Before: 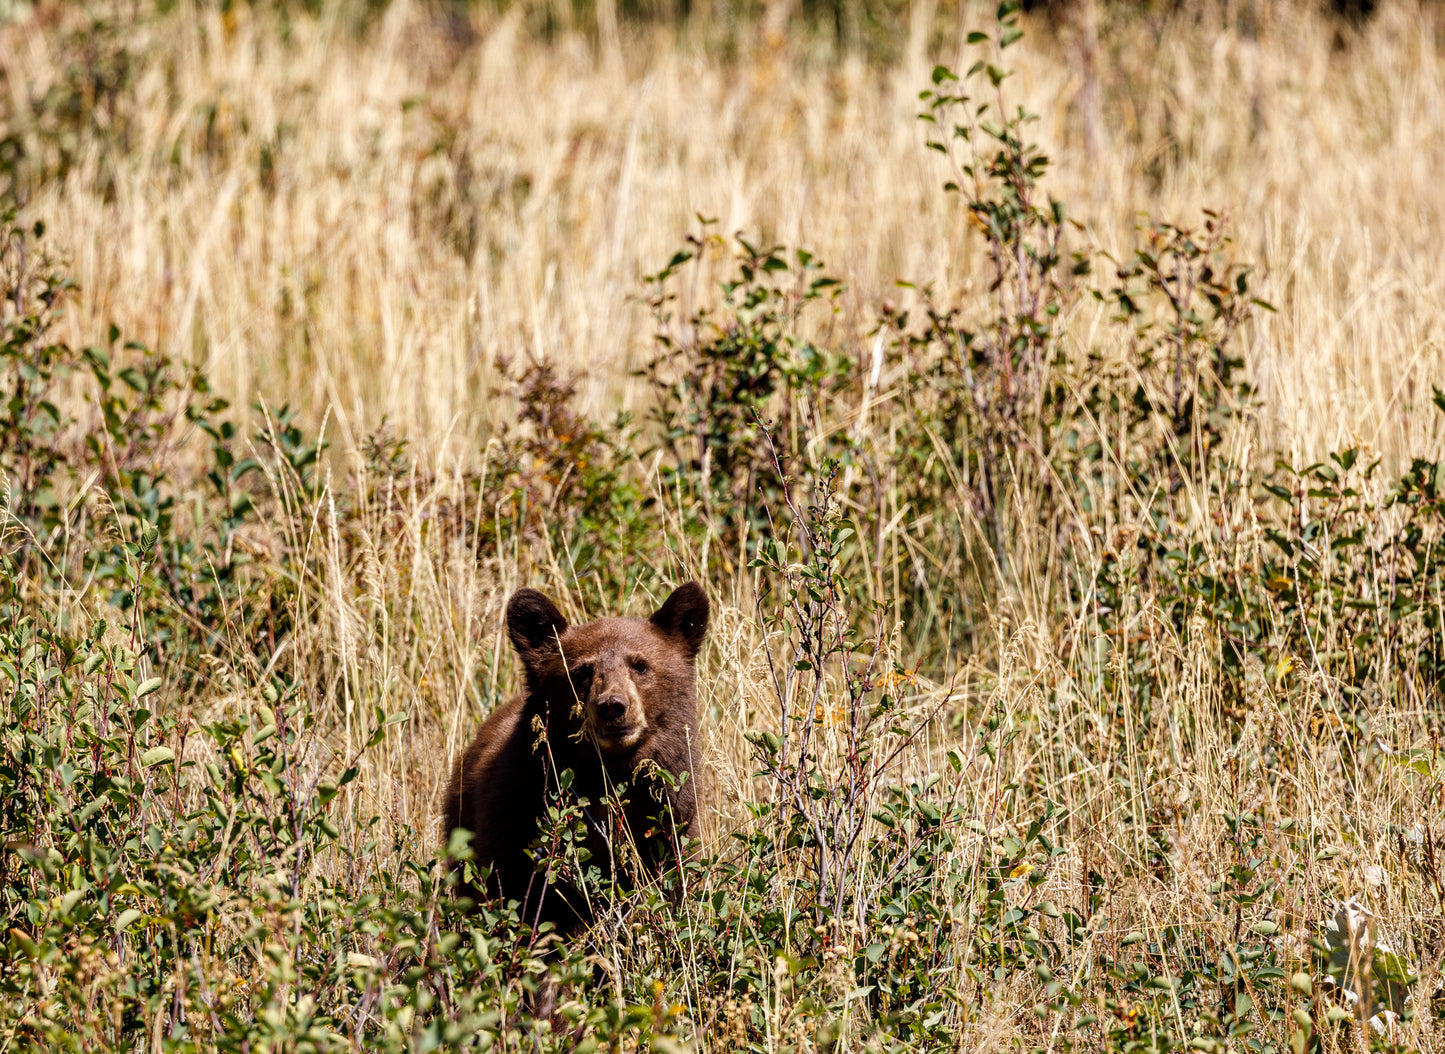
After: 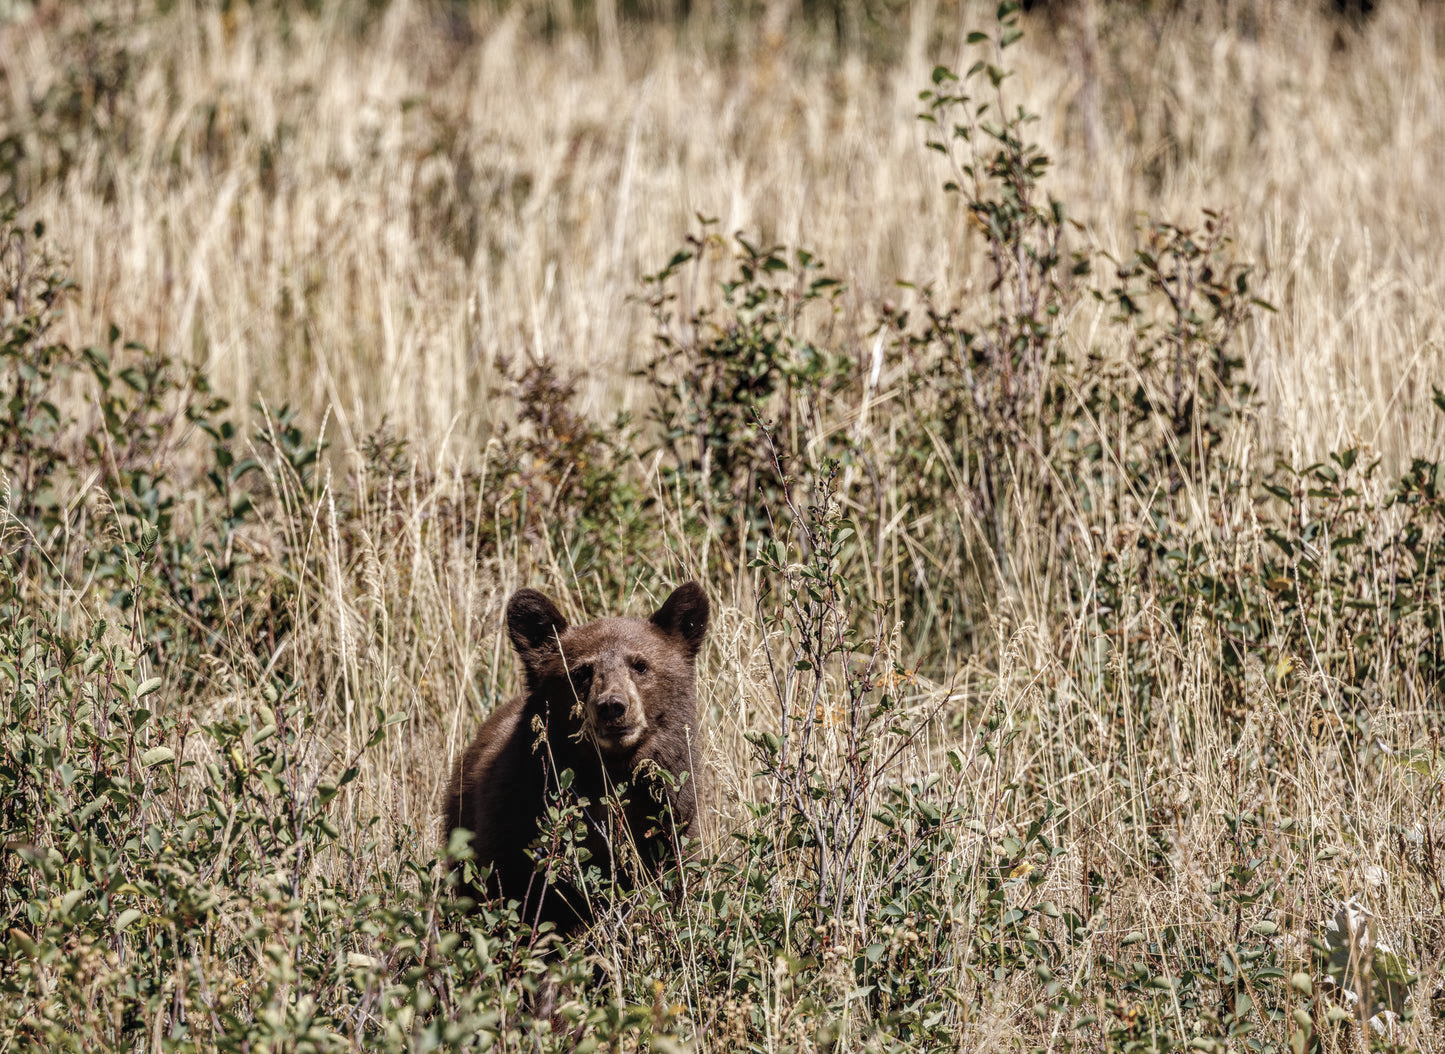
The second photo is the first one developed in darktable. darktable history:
local contrast: on, module defaults
shadows and highlights: on, module defaults
contrast brightness saturation: contrast -0.05, saturation -0.41
exposure: compensate highlight preservation false
